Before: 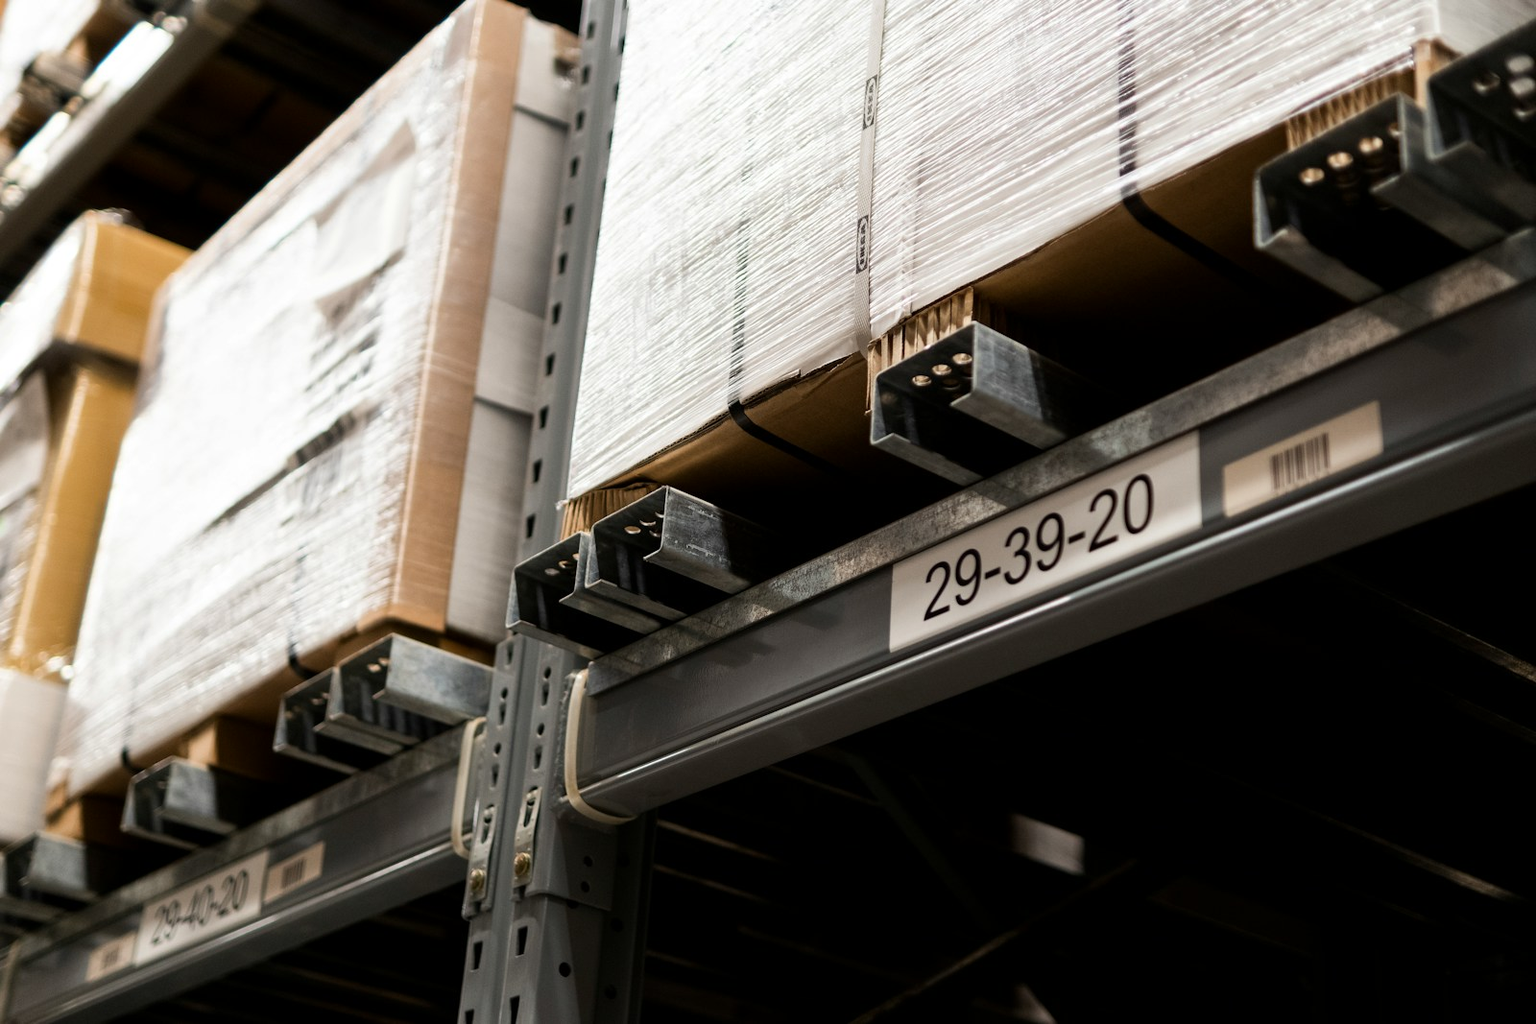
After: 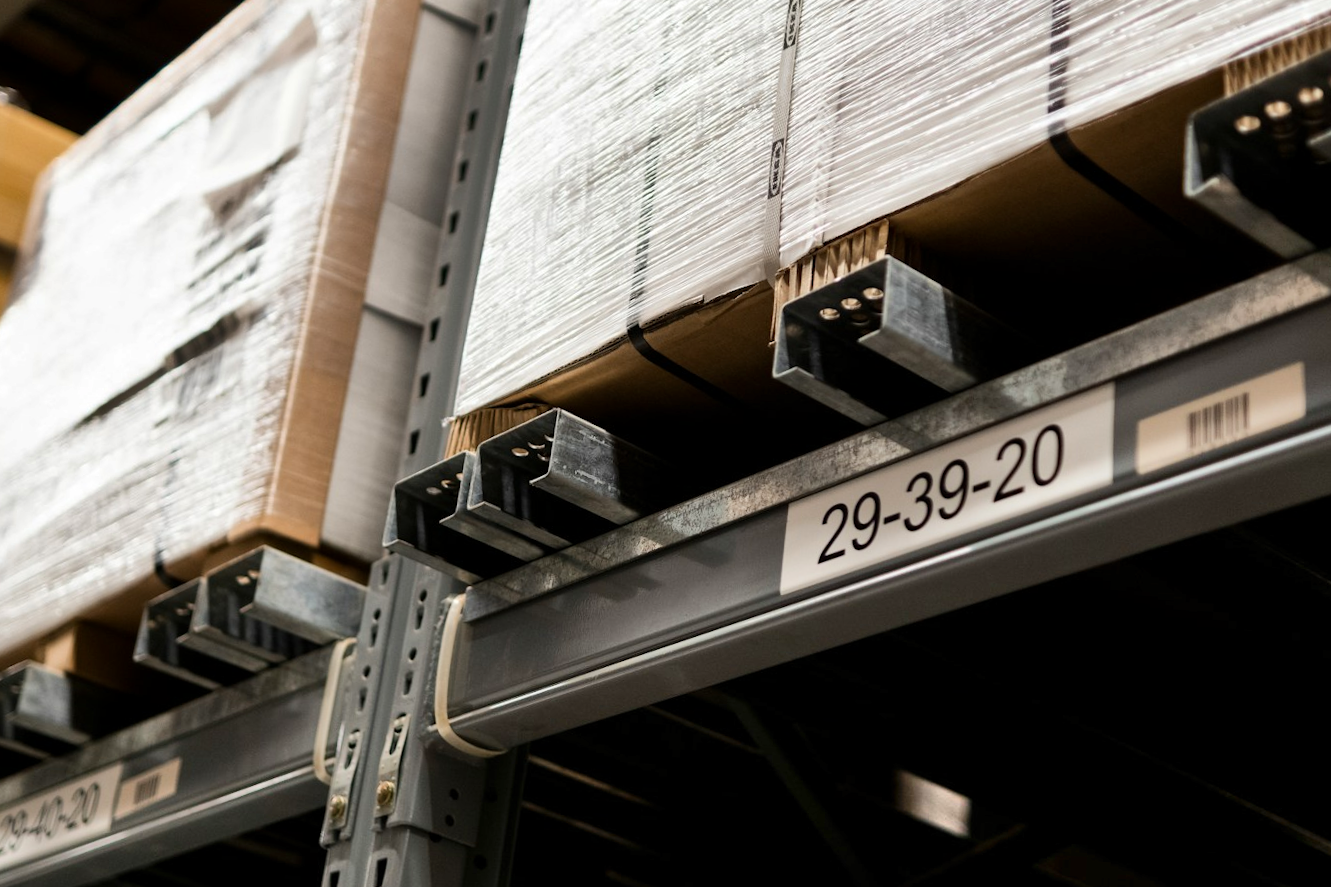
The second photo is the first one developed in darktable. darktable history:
crop and rotate: angle -3.27°, left 5.211%, top 5.211%, right 4.607%, bottom 4.607%
shadows and highlights: low approximation 0.01, soften with gaussian
